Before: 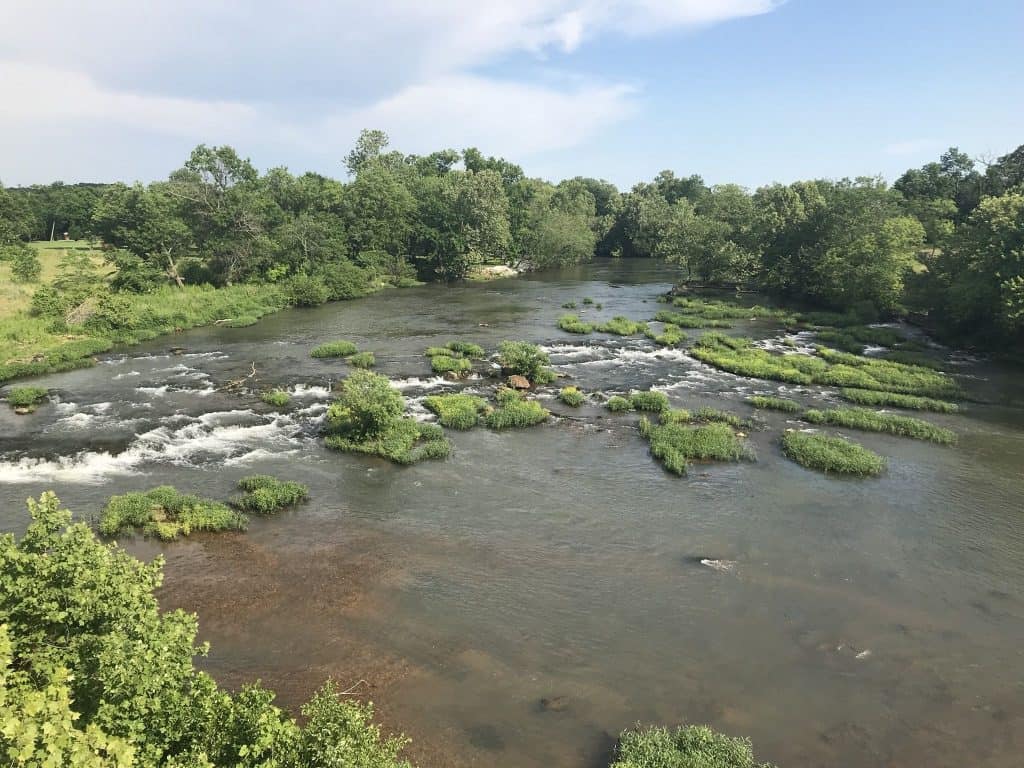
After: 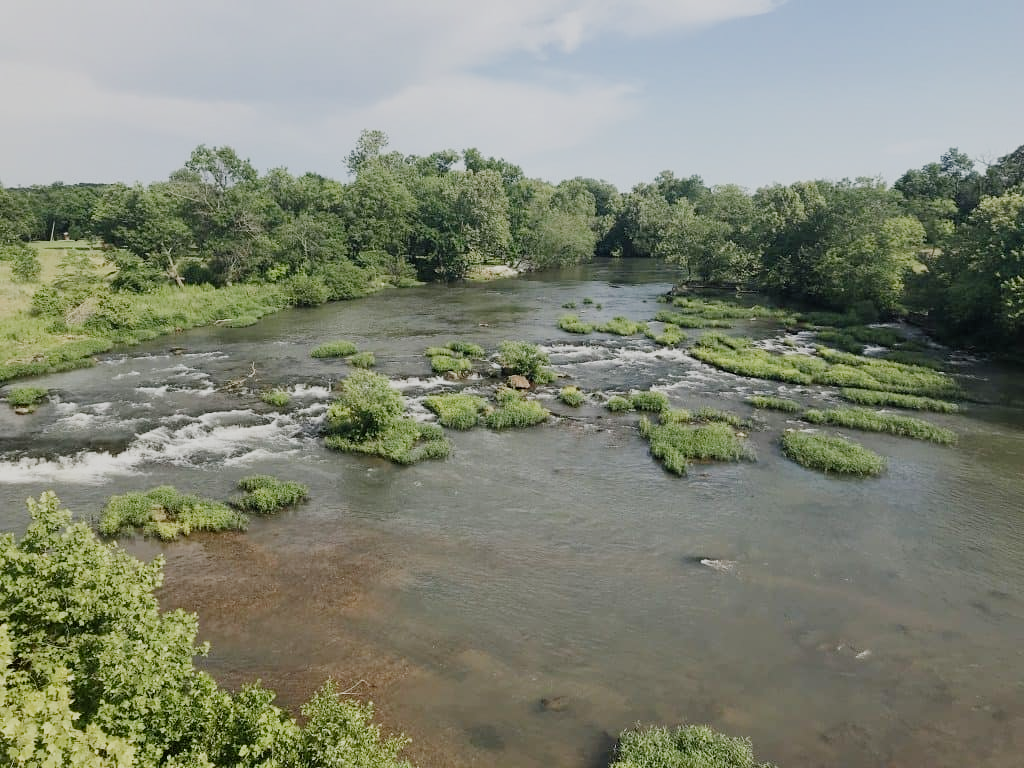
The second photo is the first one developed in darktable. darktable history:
filmic rgb: black relative exposure -7.13 EV, white relative exposure 5.36 EV, hardness 3.02, add noise in highlights 0, preserve chrominance no, color science v3 (2019), use custom middle-gray values true, contrast in highlights soft
exposure: exposure 0.075 EV, compensate exposure bias true, compensate highlight preservation false
